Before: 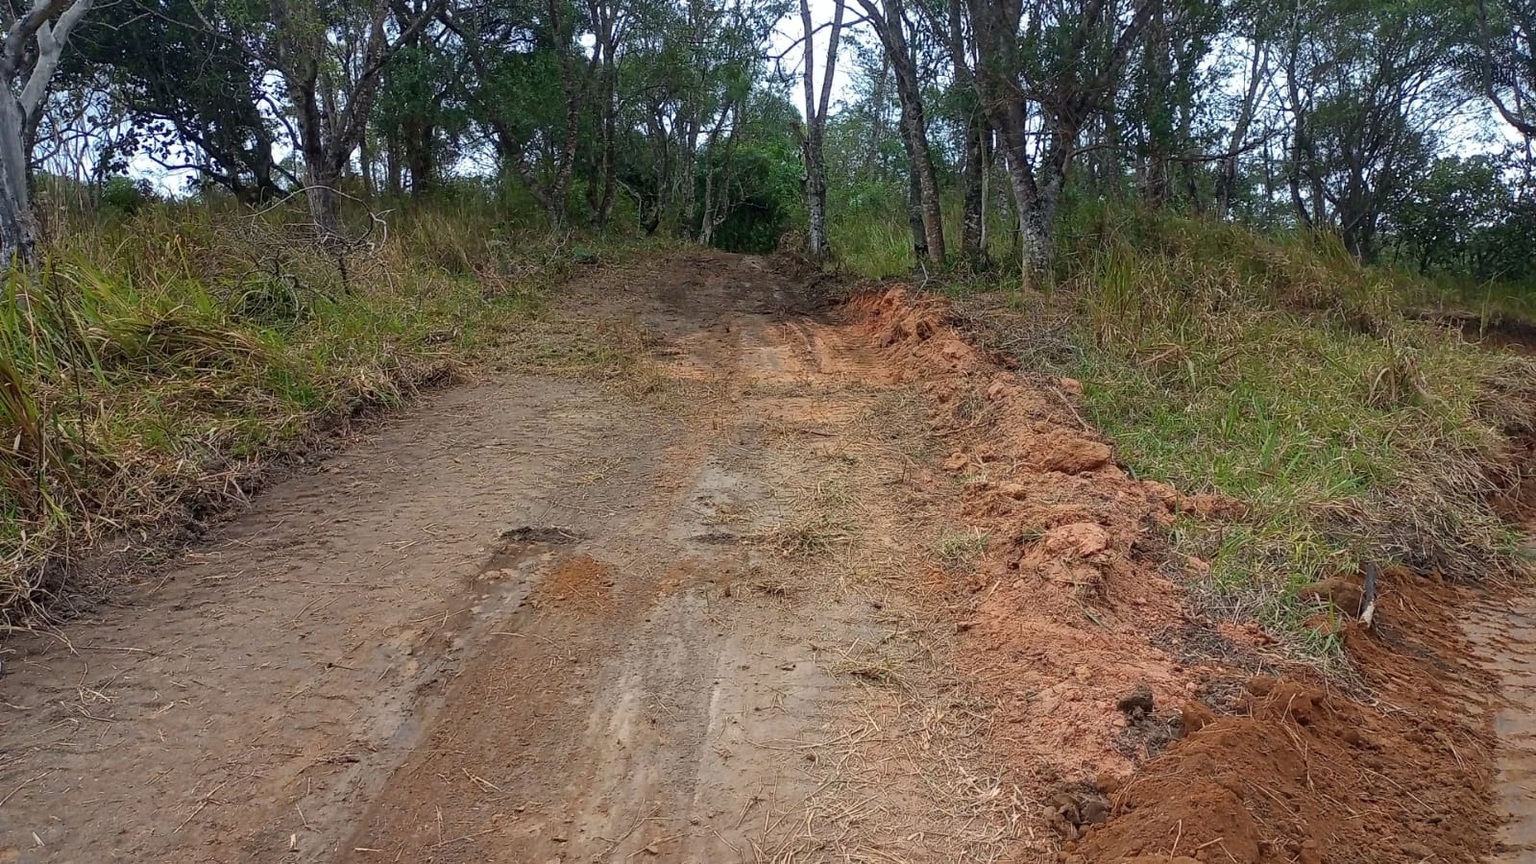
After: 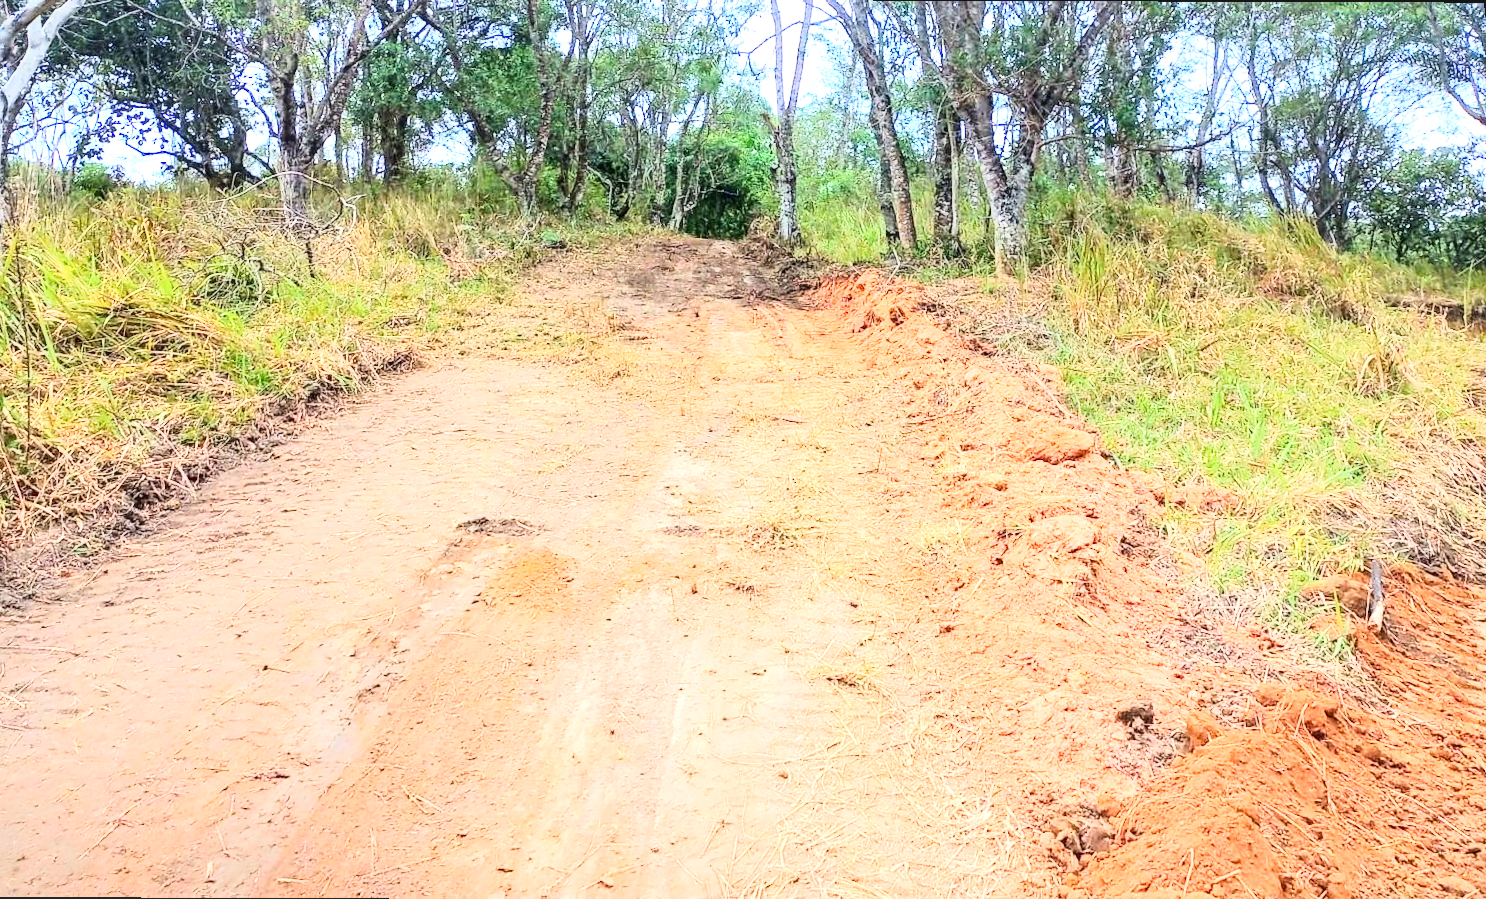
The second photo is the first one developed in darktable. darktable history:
local contrast: detail 130%
tone curve: curves: ch0 [(0, 0.026) (0.155, 0.133) (0.272, 0.34) (0.434, 0.625) (0.676, 0.871) (0.994, 0.955)], color space Lab, linked channels, preserve colors none
shadows and highlights: shadows 43.06, highlights 6.94
rotate and perspective: rotation 0.215°, lens shift (vertical) -0.139, crop left 0.069, crop right 0.939, crop top 0.002, crop bottom 0.996
exposure: black level correction 0.001, exposure 1.822 EV, compensate exposure bias true, compensate highlight preservation false
